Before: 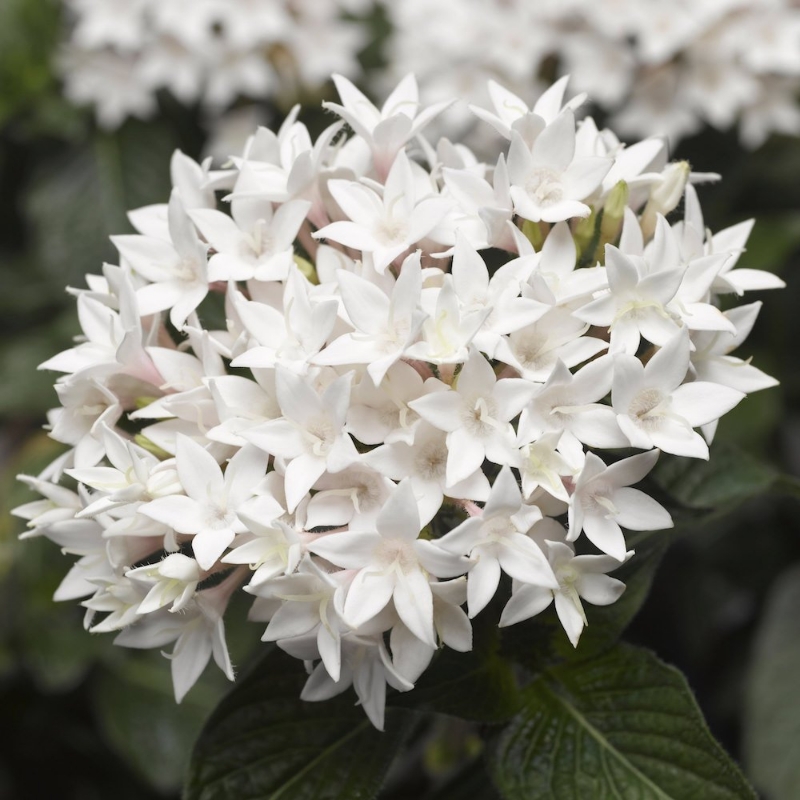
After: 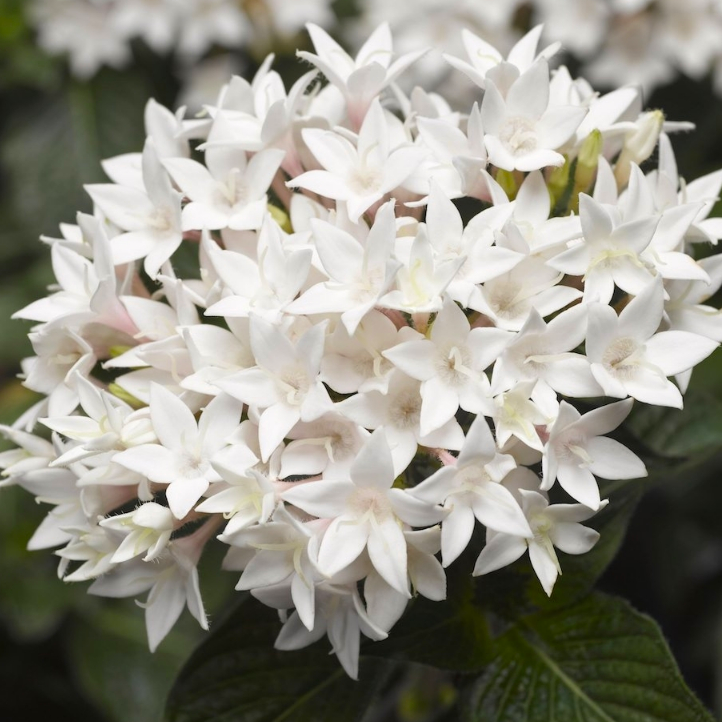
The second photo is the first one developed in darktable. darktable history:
crop: left 3.305%, top 6.436%, right 6.389%, bottom 3.258%
color balance: output saturation 120%
